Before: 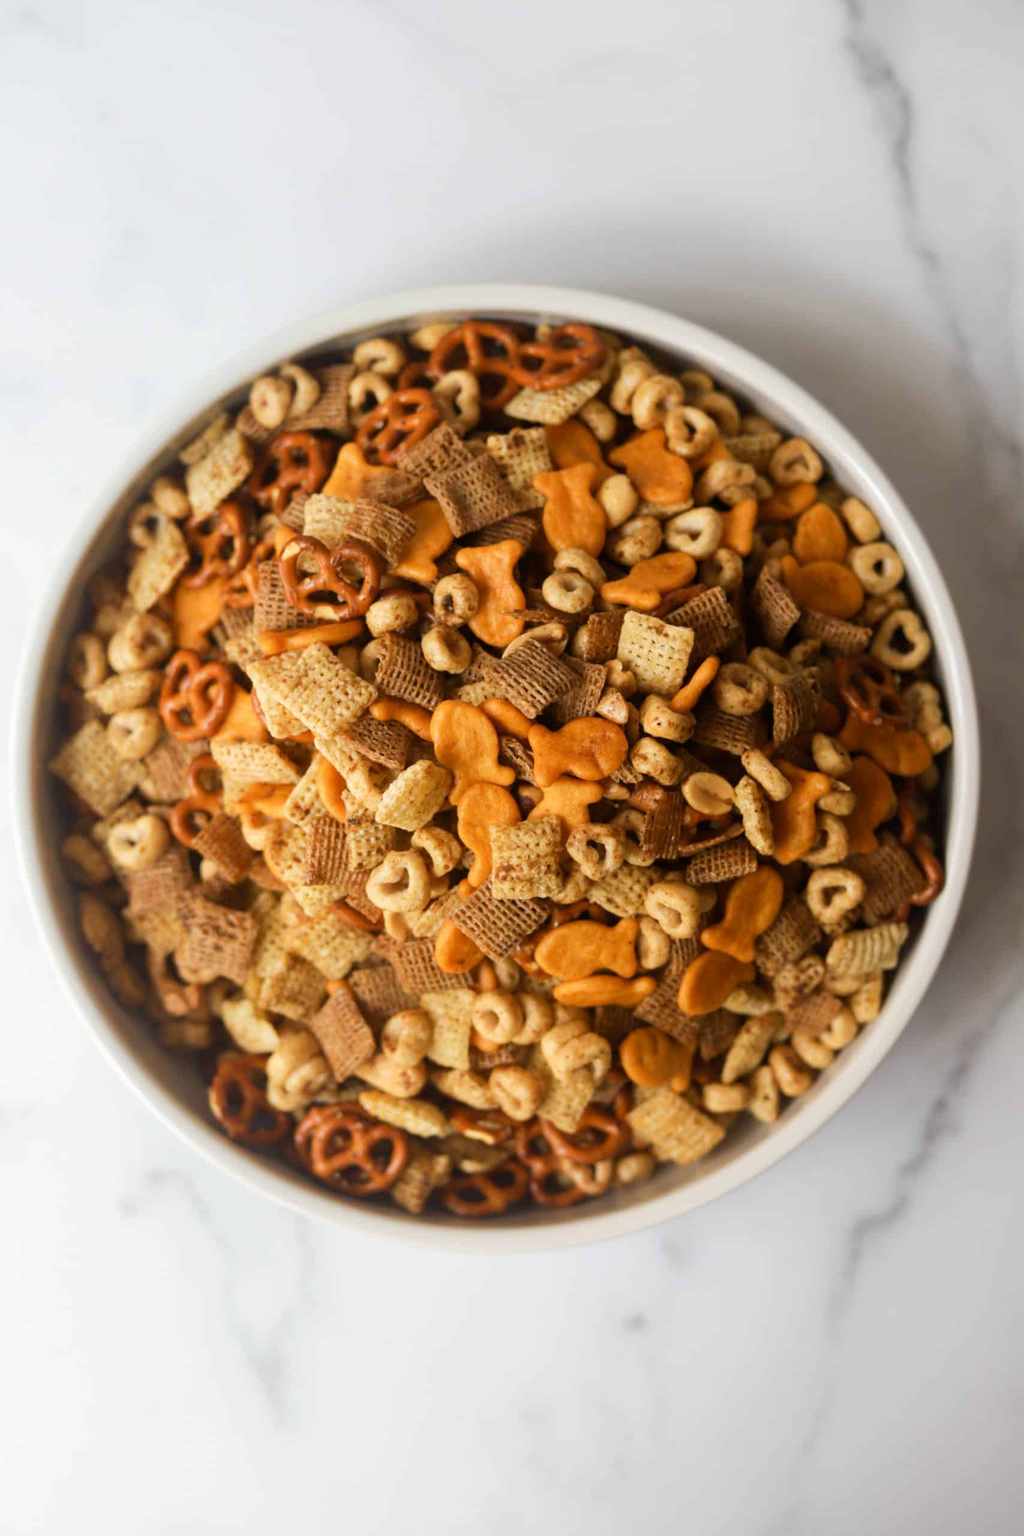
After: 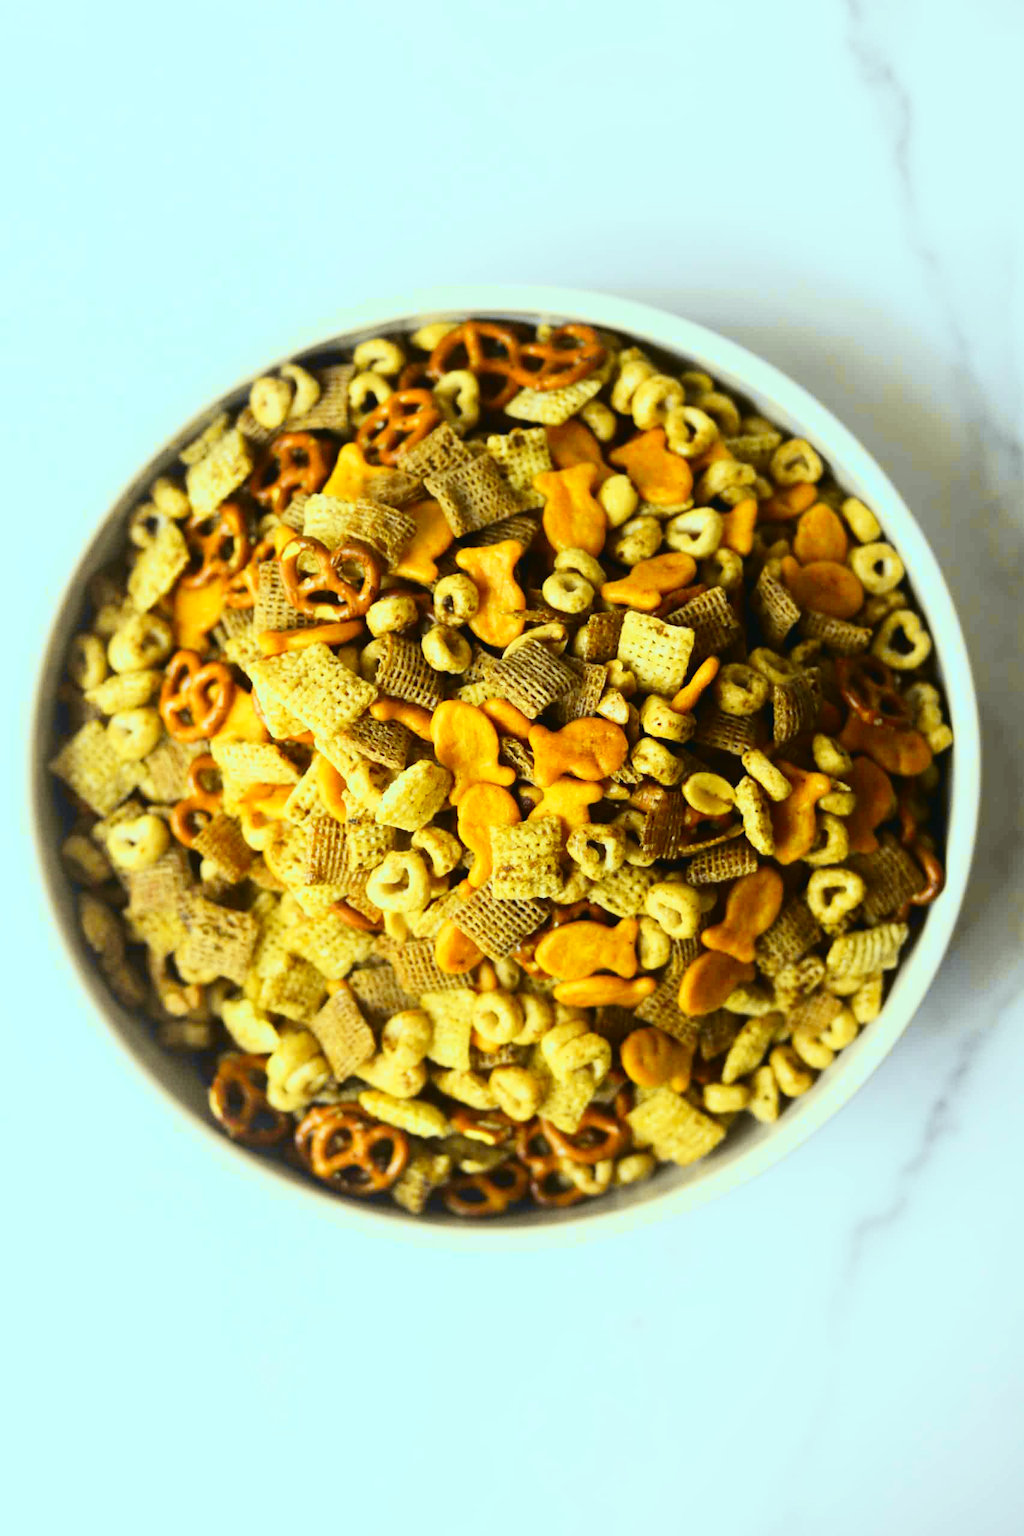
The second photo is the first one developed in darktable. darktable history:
shadows and highlights: shadows -30, highlights 30
color balance: mode lift, gamma, gain (sRGB), lift [0.997, 0.979, 1.021, 1.011], gamma [1, 1.084, 0.916, 0.998], gain [1, 0.87, 1.13, 1.101], contrast 4.55%, contrast fulcrum 38.24%, output saturation 104.09%
tone curve: curves: ch0 [(0, 0.029) (0.087, 0.084) (0.227, 0.239) (0.46, 0.576) (0.657, 0.796) (0.861, 0.932) (0.997, 0.951)]; ch1 [(0, 0) (0.353, 0.344) (0.45, 0.46) (0.502, 0.494) (0.534, 0.523) (0.573, 0.576) (0.602, 0.631) (0.647, 0.669) (1, 1)]; ch2 [(0, 0) (0.333, 0.346) (0.385, 0.395) (0.44, 0.466) (0.5, 0.493) (0.521, 0.56) (0.553, 0.579) (0.573, 0.599) (0.667, 0.777) (1, 1)], color space Lab, independent channels, preserve colors none
